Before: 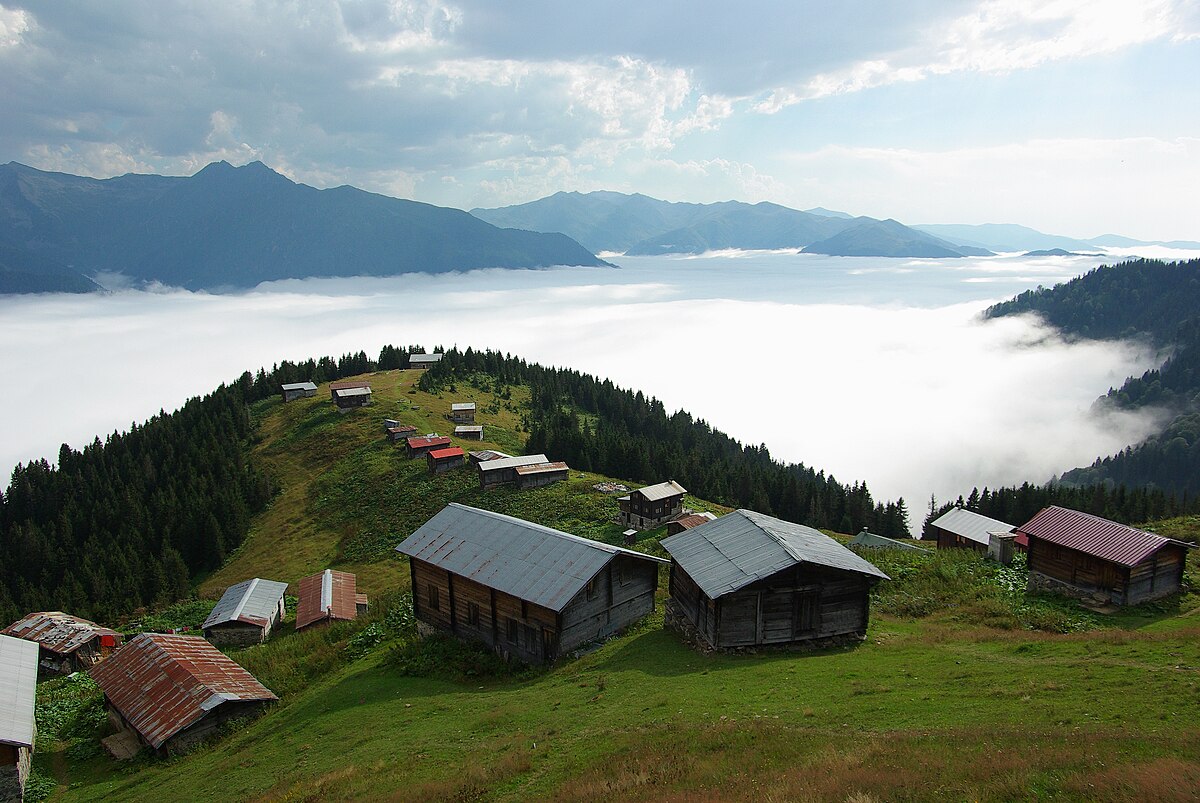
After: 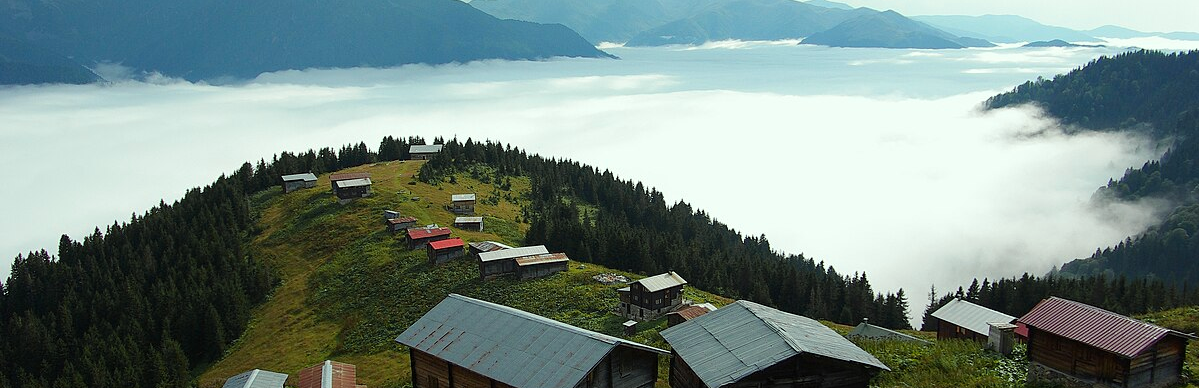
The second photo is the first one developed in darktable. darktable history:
crop and rotate: top 26.056%, bottom 25.543%
color zones: curves: ch1 [(0.309, 0.524) (0.41, 0.329) (0.508, 0.509)]; ch2 [(0.25, 0.457) (0.75, 0.5)]
color correction: highlights a* -8, highlights b* 3.1
